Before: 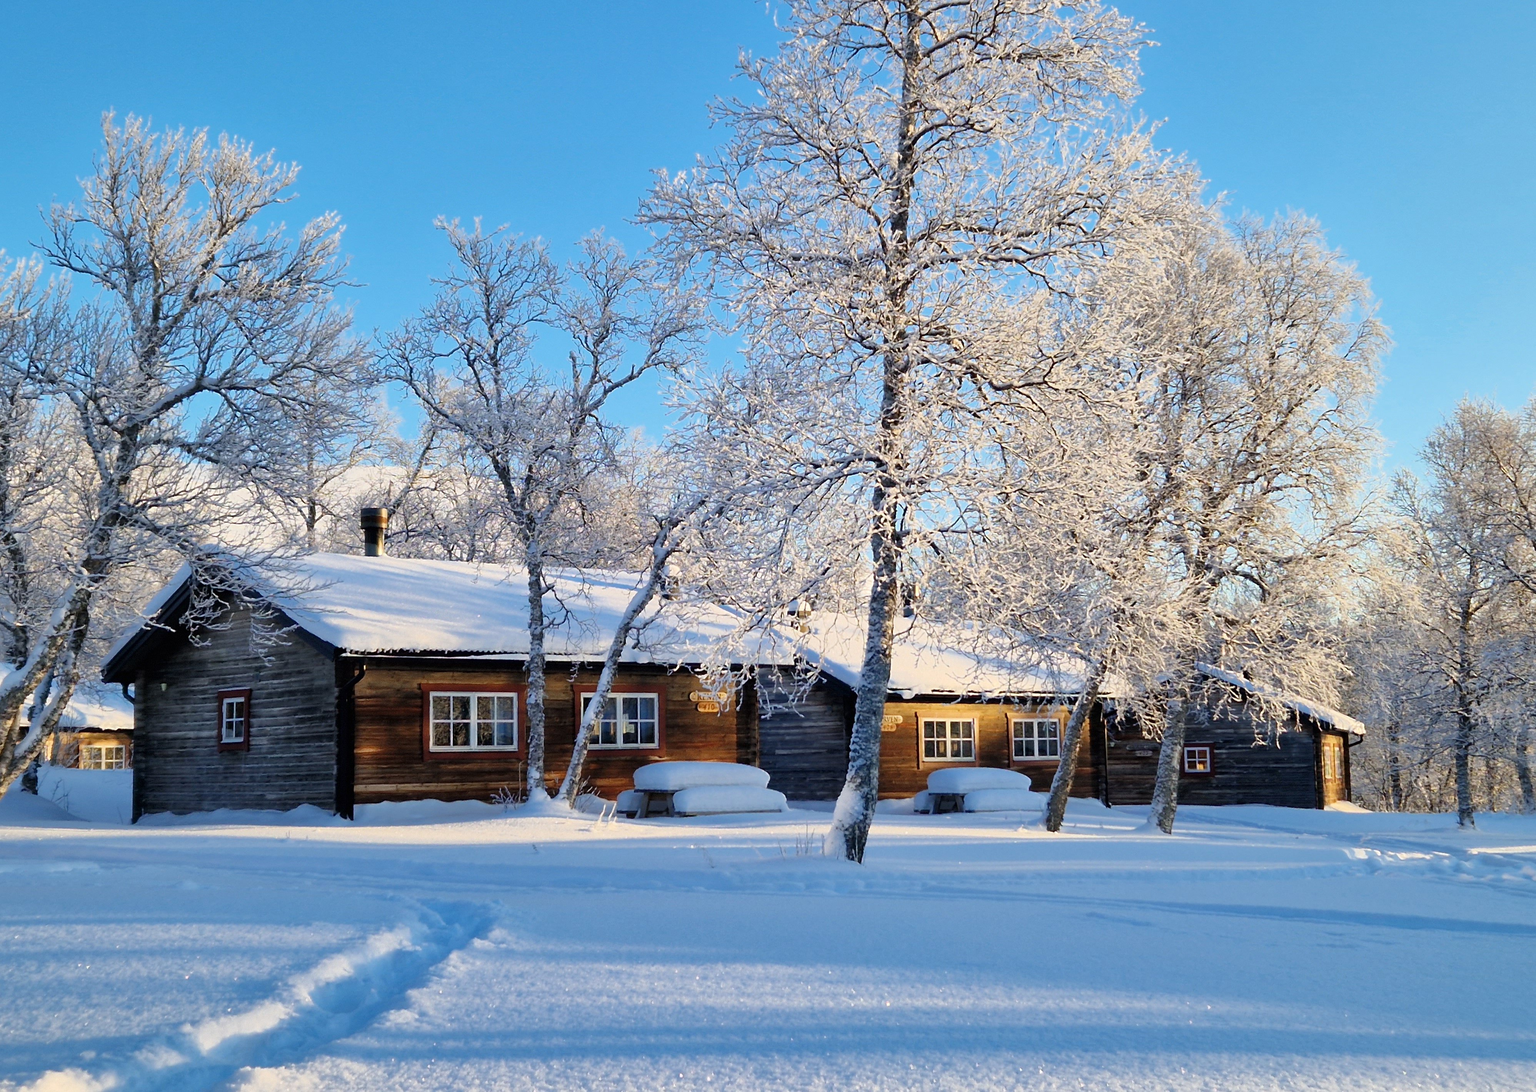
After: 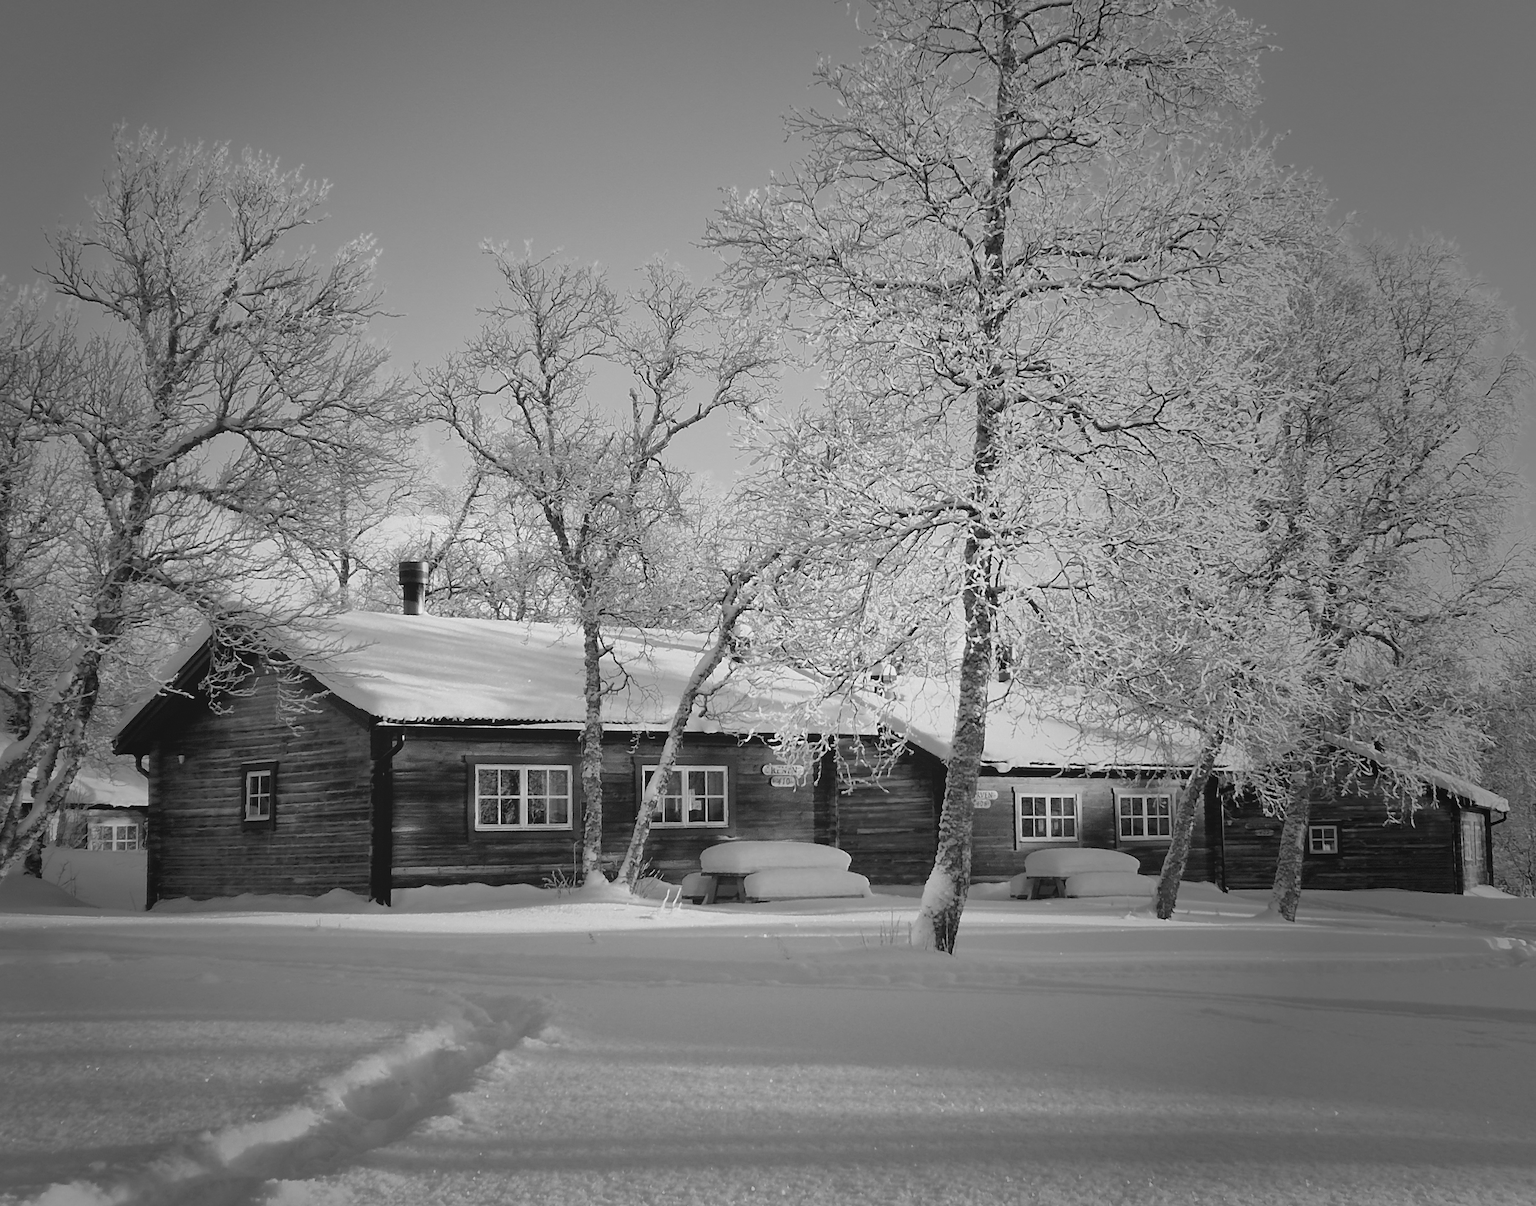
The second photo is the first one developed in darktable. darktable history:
crop: right 9.509%, bottom 0.031%
contrast brightness saturation: contrast -0.15, brightness 0.05, saturation -0.12
sharpen: amount 0.2
monochrome: on, module defaults
vignetting: fall-off start 33.76%, fall-off radius 64.94%, brightness -0.575, center (-0.12, -0.002), width/height ratio 0.959
